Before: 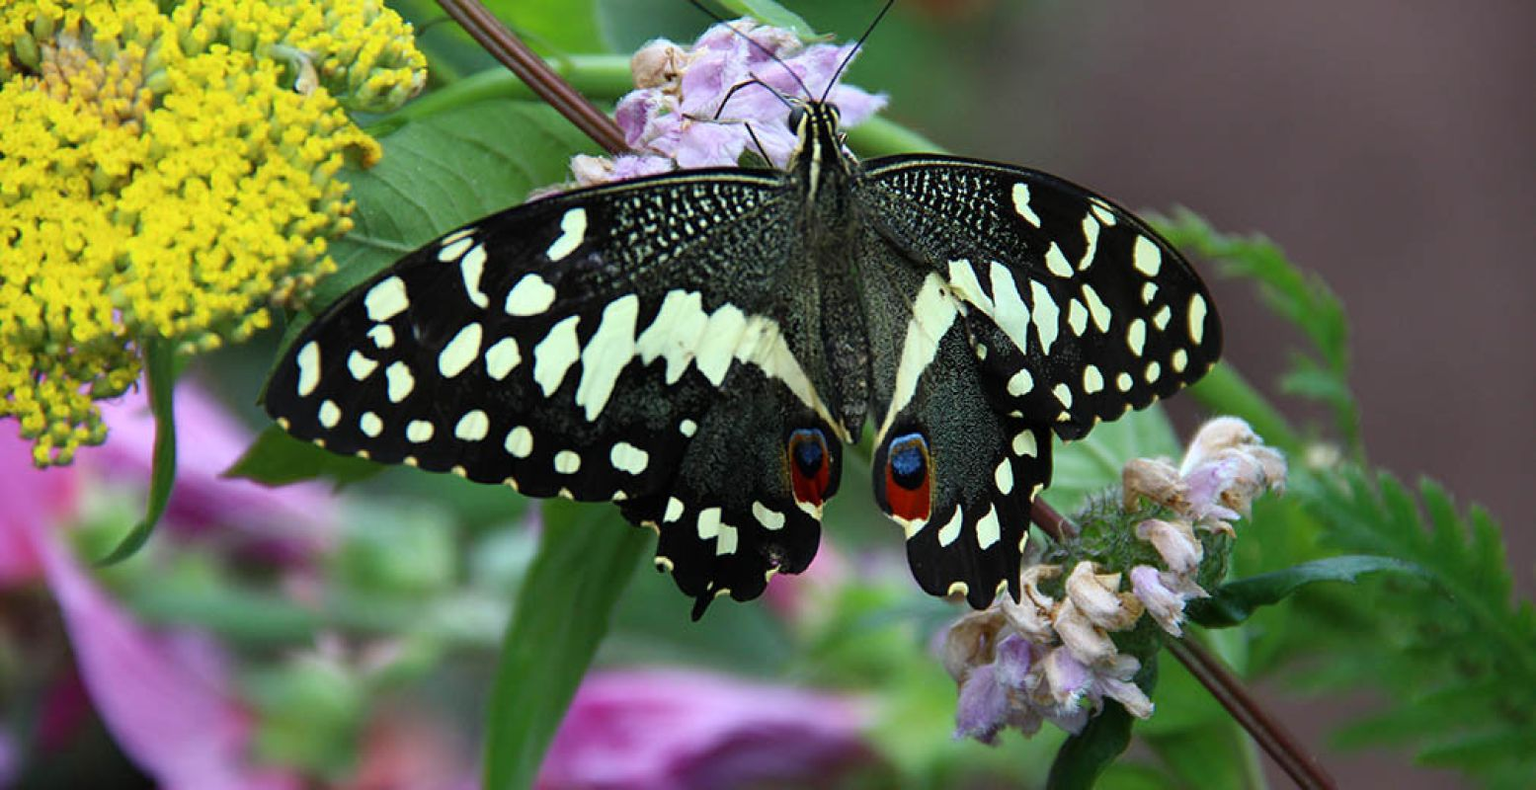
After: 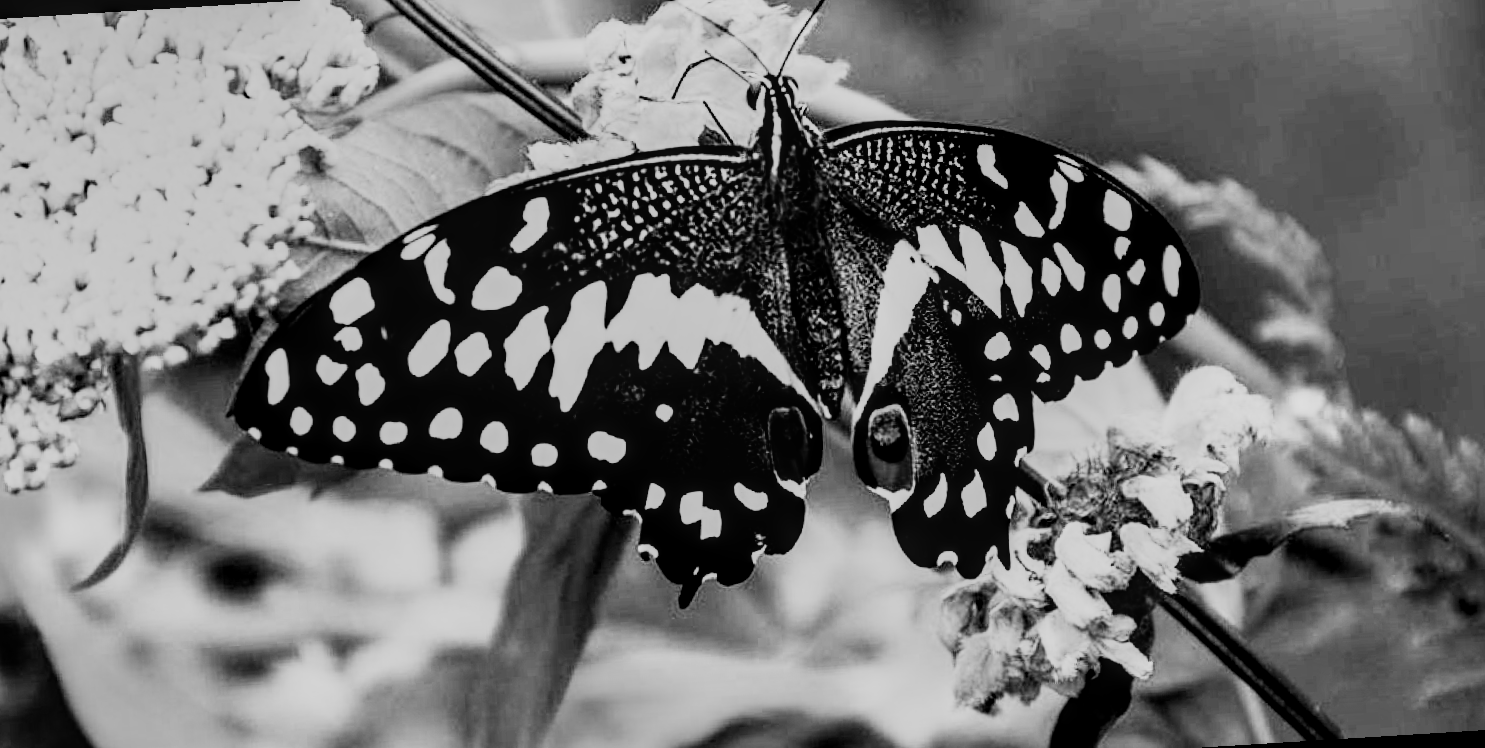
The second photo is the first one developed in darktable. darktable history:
tone equalizer: -8 EV -0.417 EV, -7 EV -0.389 EV, -6 EV -0.333 EV, -5 EV -0.222 EV, -3 EV 0.222 EV, -2 EV 0.333 EV, -1 EV 0.389 EV, +0 EV 0.417 EV, edges refinement/feathering 500, mask exposure compensation -1.57 EV, preserve details no
rgb curve: curves: ch0 [(0, 0) (0.21, 0.15) (0.24, 0.21) (0.5, 0.75) (0.75, 0.96) (0.89, 0.99) (1, 1)]; ch1 [(0, 0.02) (0.21, 0.13) (0.25, 0.2) (0.5, 0.67) (0.75, 0.9) (0.89, 0.97) (1, 1)]; ch2 [(0, 0.02) (0.21, 0.13) (0.25, 0.2) (0.5, 0.67) (0.75, 0.9) (0.89, 0.97) (1, 1)], compensate middle gray true
local contrast: detail 130%
monochrome: on, module defaults
filmic rgb: black relative exposure -7.65 EV, white relative exposure 4.56 EV, hardness 3.61, color science v6 (2022)
rotate and perspective: rotation -3.52°, crop left 0.036, crop right 0.964, crop top 0.081, crop bottom 0.919
